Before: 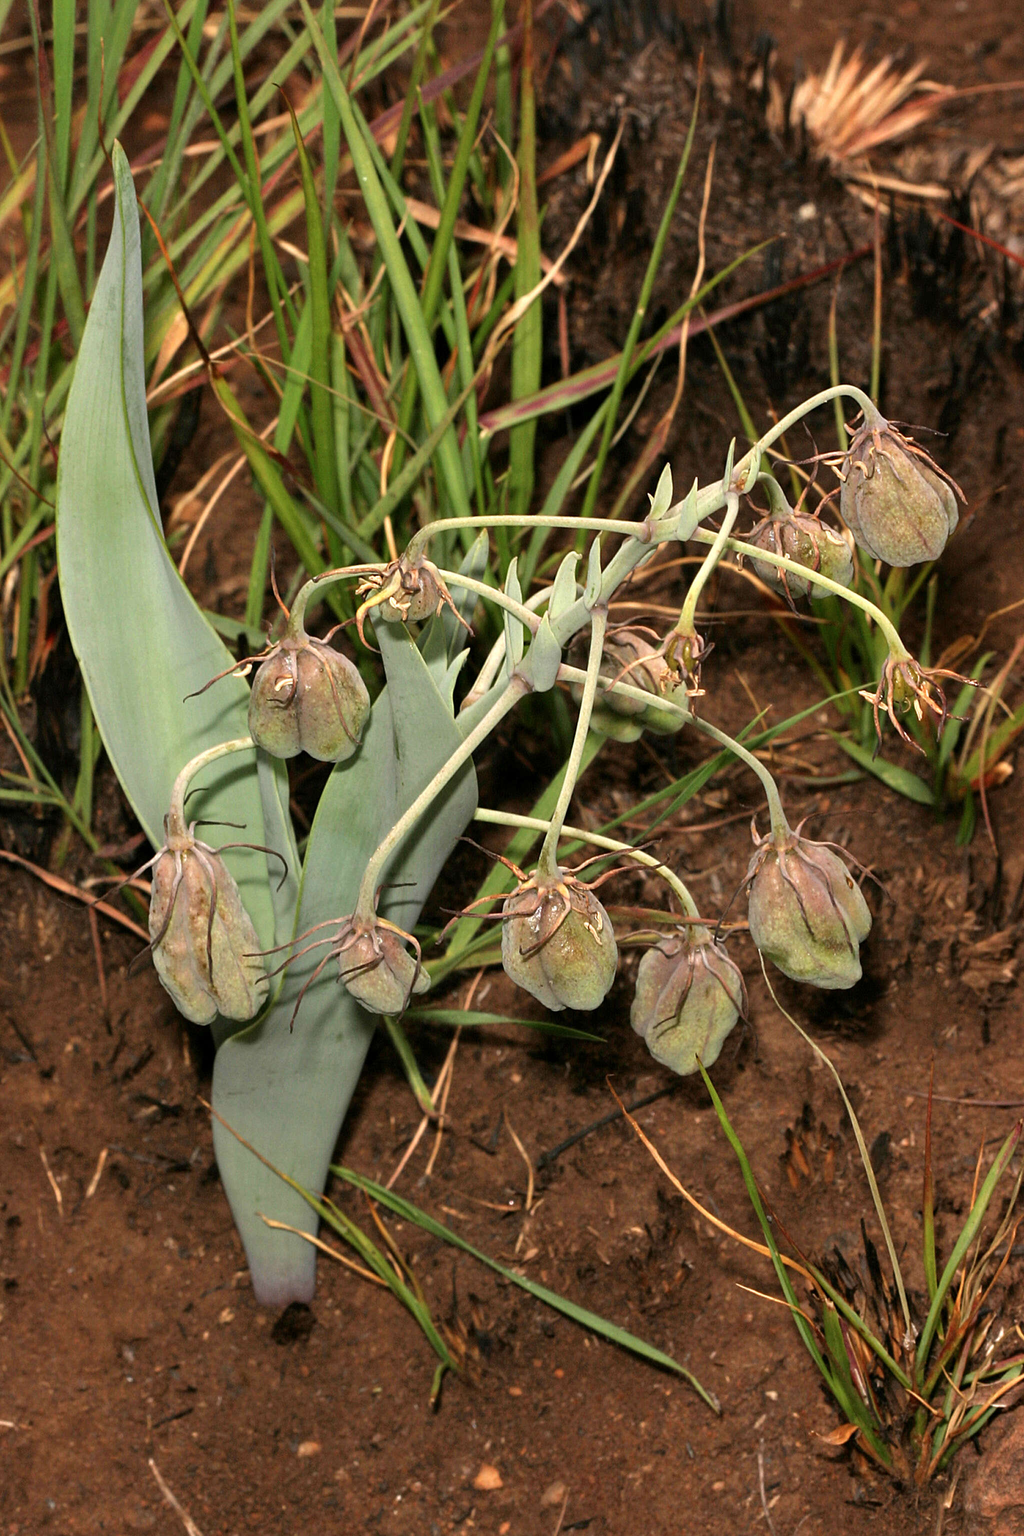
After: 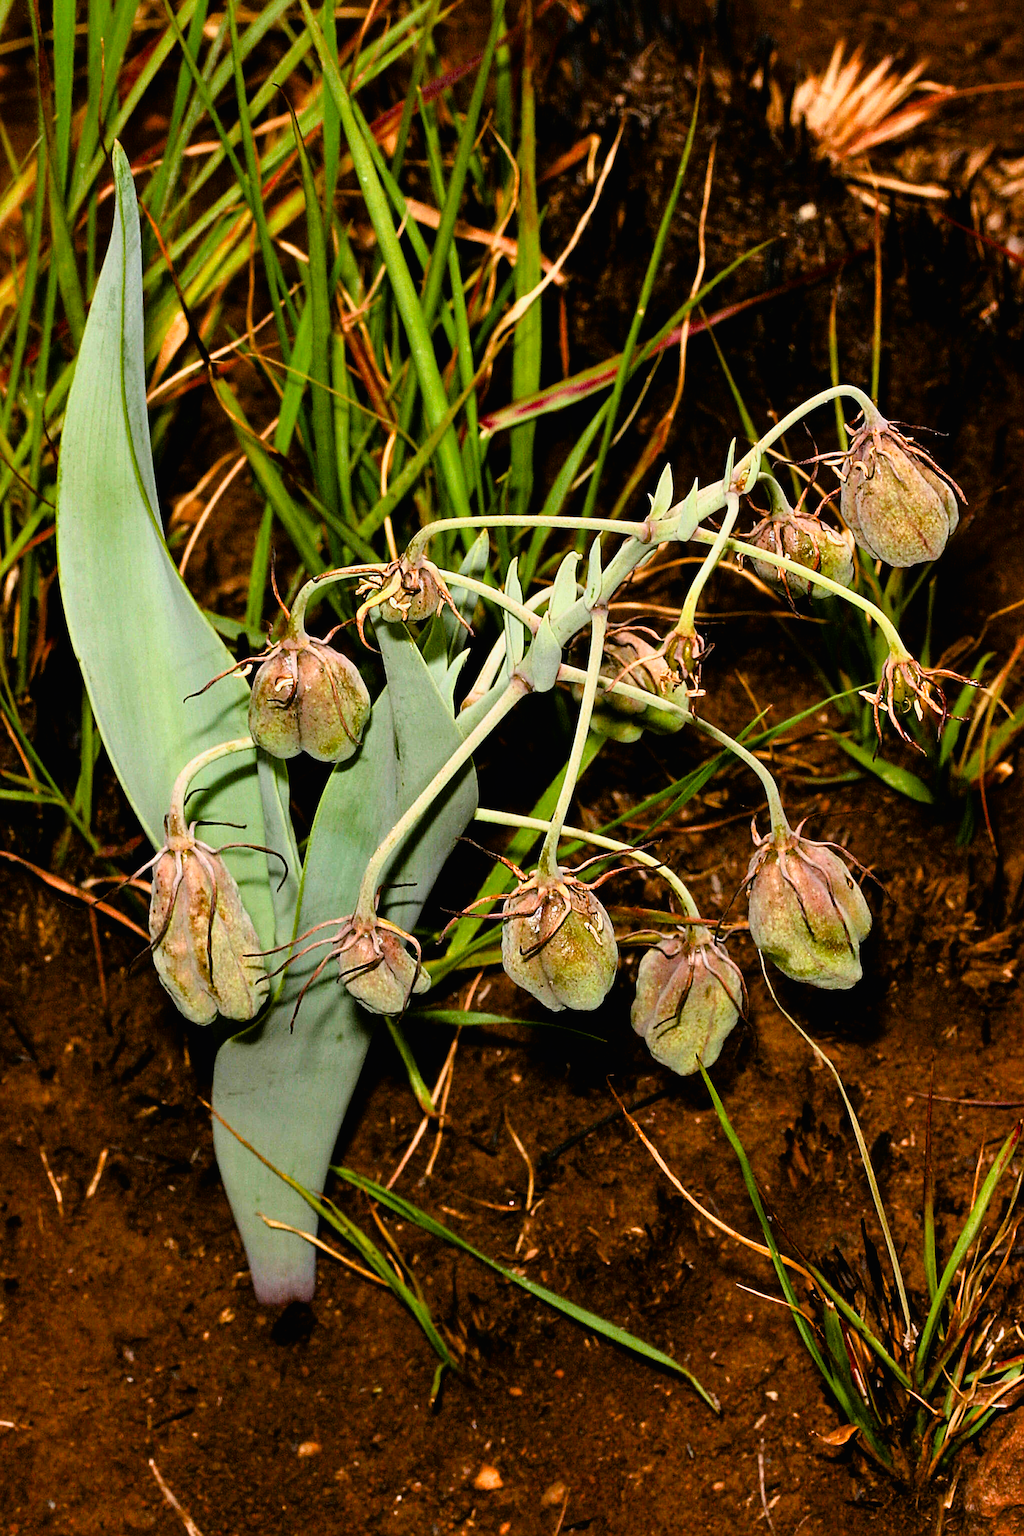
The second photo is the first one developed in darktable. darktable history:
filmic rgb: black relative exposure -4.96 EV, white relative exposure 2.83 EV, hardness 3.72, iterations of high-quality reconstruction 0
tone curve: curves: ch0 [(0, 0.008) (0.107, 0.083) (0.283, 0.287) (0.461, 0.498) (0.64, 0.691) (0.822, 0.869) (0.998, 0.978)]; ch1 [(0, 0) (0.323, 0.339) (0.438, 0.422) (0.473, 0.487) (0.502, 0.502) (0.527, 0.53) (0.561, 0.583) (0.608, 0.629) (0.669, 0.704) (0.859, 0.899) (1, 1)]; ch2 [(0, 0) (0.33, 0.347) (0.421, 0.456) (0.473, 0.498) (0.502, 0.504) (0.522, 0.524) (0.549, 0.567) (0.585, 0.627) (0.676, 0.724) (1, 1)], color space Lab, linked channels, preserve colors none
color correction: highlights a* -0.09, highlights b* -5.15, shadows a* -0.129, shadows b* -0.134
sharpen: on, module defaults
contrast brightness saturation: saturation 0.133
color balance rgb: linear chroma grading › global chroma 14.936%, perceptual saturation grading › global saturation 20%, perceptual saturation grading › highlights -25.356%, perceptual saturation grading › shadows 25.548%, global vibrance 16.242%, saturation formula JzAzBz (2021)
